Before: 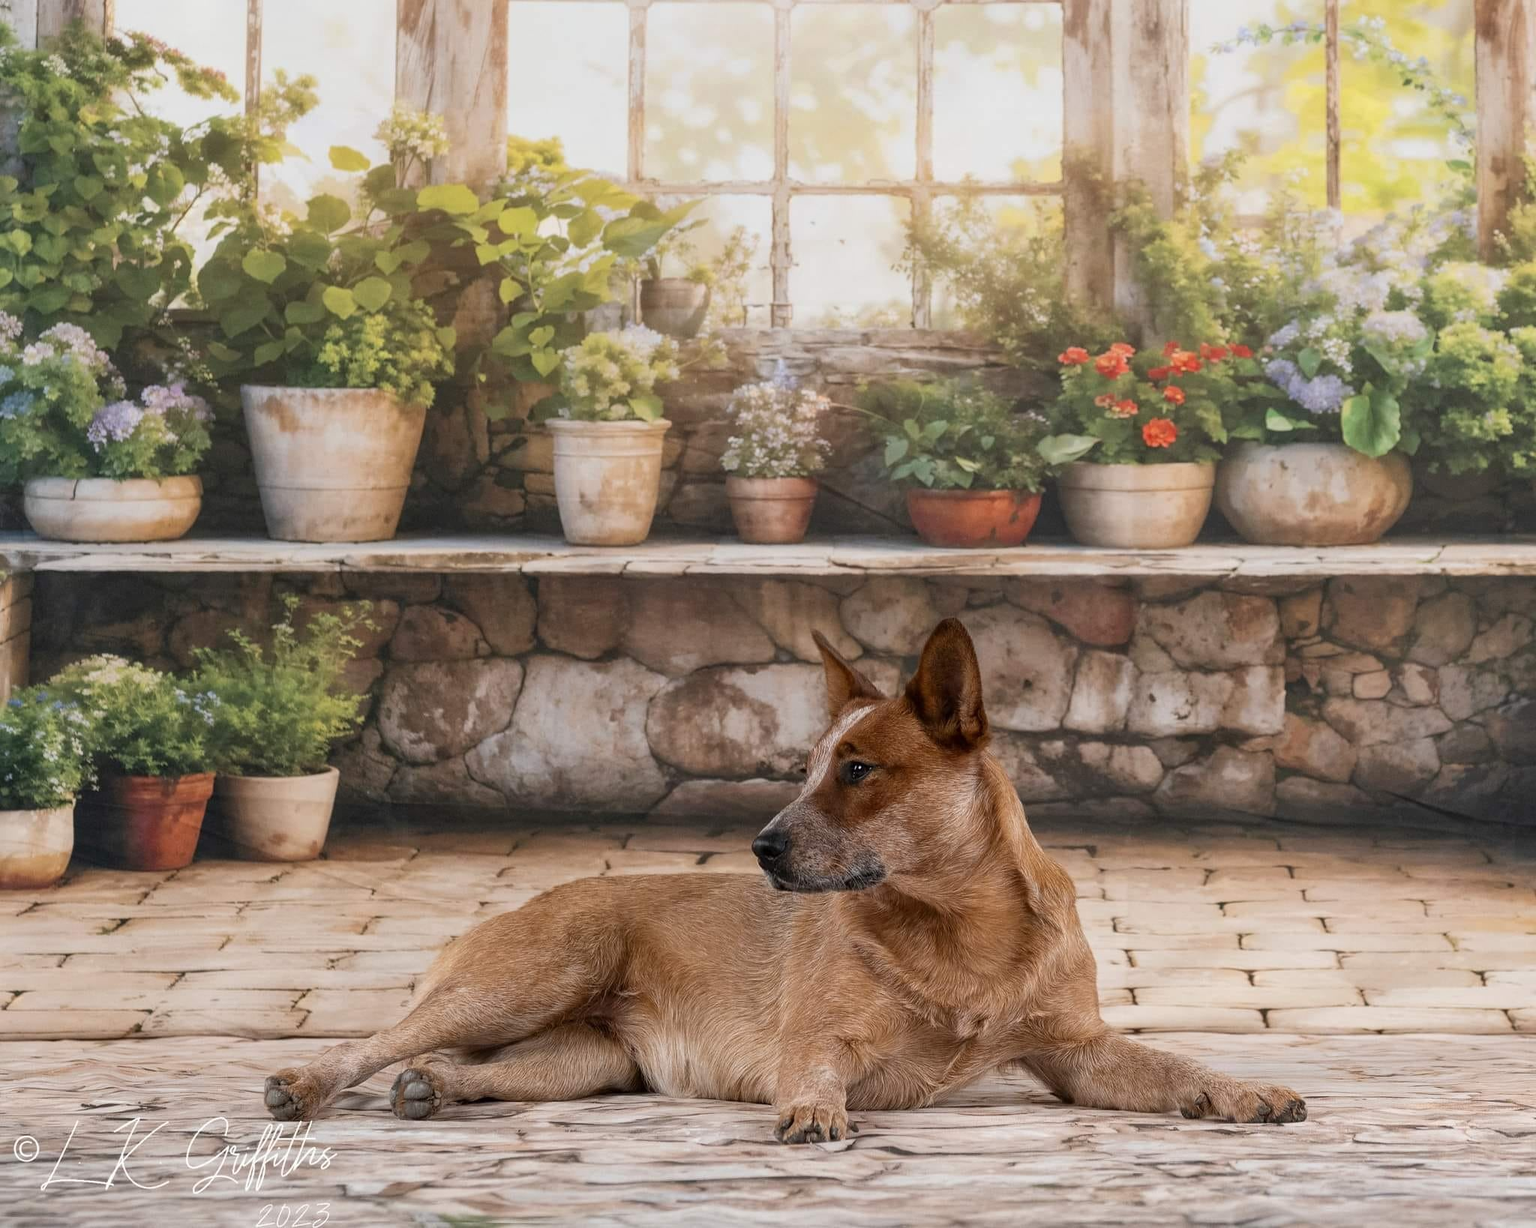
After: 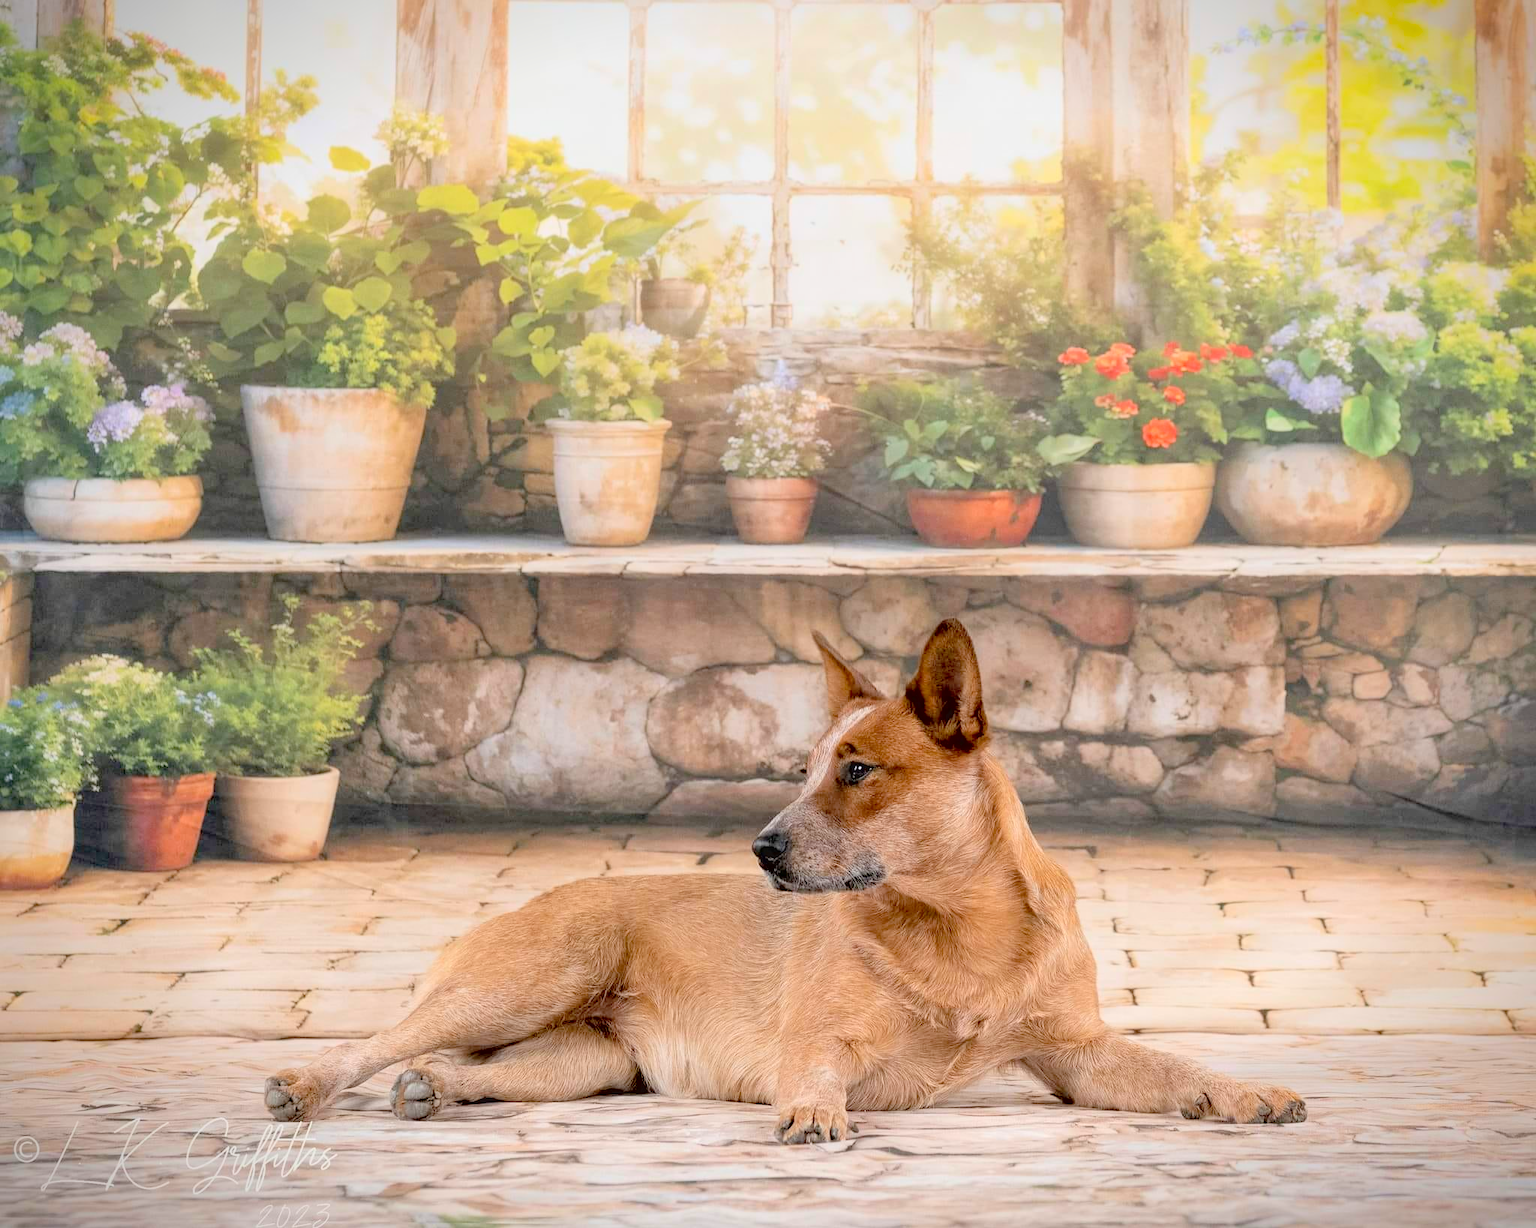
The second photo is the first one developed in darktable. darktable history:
global tonemap: drago (0.7, 100)
vignetting: fall-off start 88.53%, fall-off radius 44.2%, saturation 0.376, width/height ratio 1.161
exposure: black level correction 0.008, exposure 0.979 EV, compensate highlight preservation false
